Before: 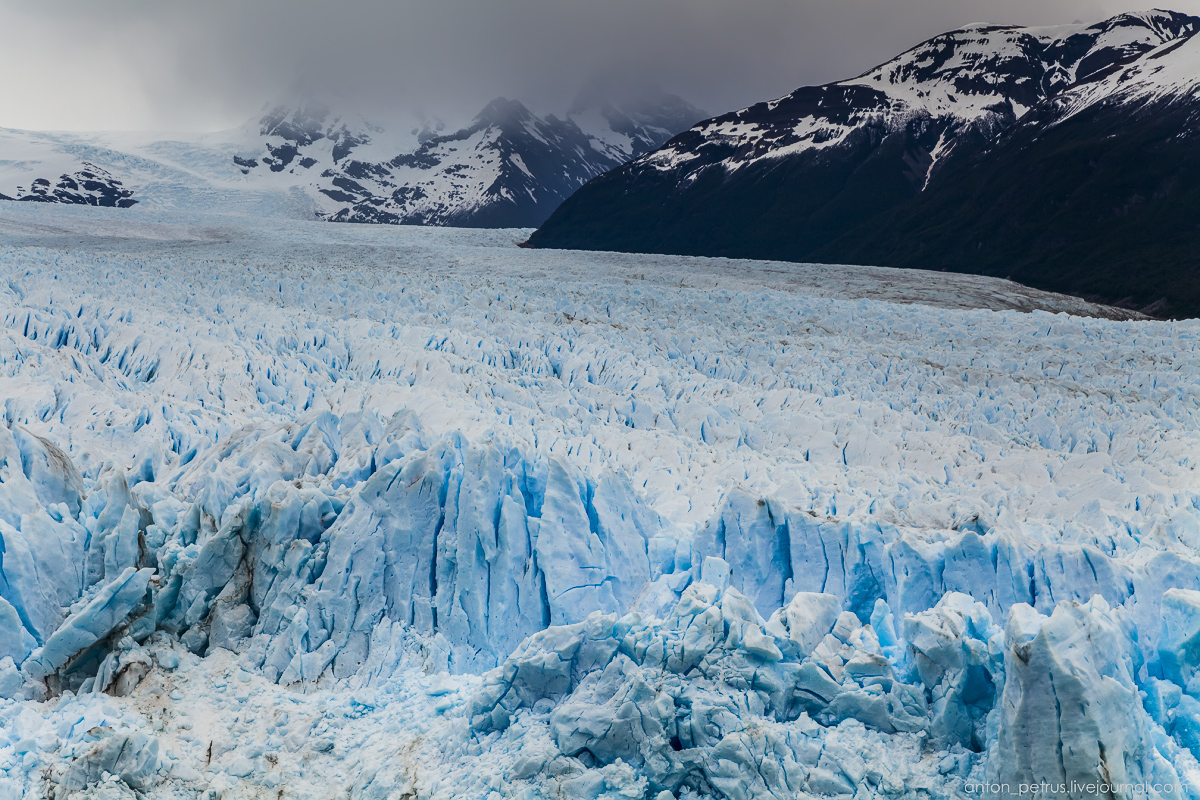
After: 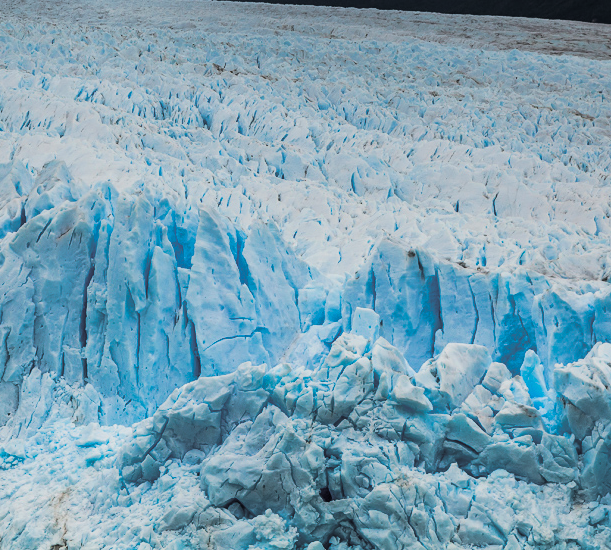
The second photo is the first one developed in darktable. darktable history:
split-toning: shadows › hue 36°, shadows › saturation 0.05, highlights › hue 10.8°, highlights › saturation 0.15, compress 40%
crop and rotate: left 29.237%, top 31.152%, right 19.807%
